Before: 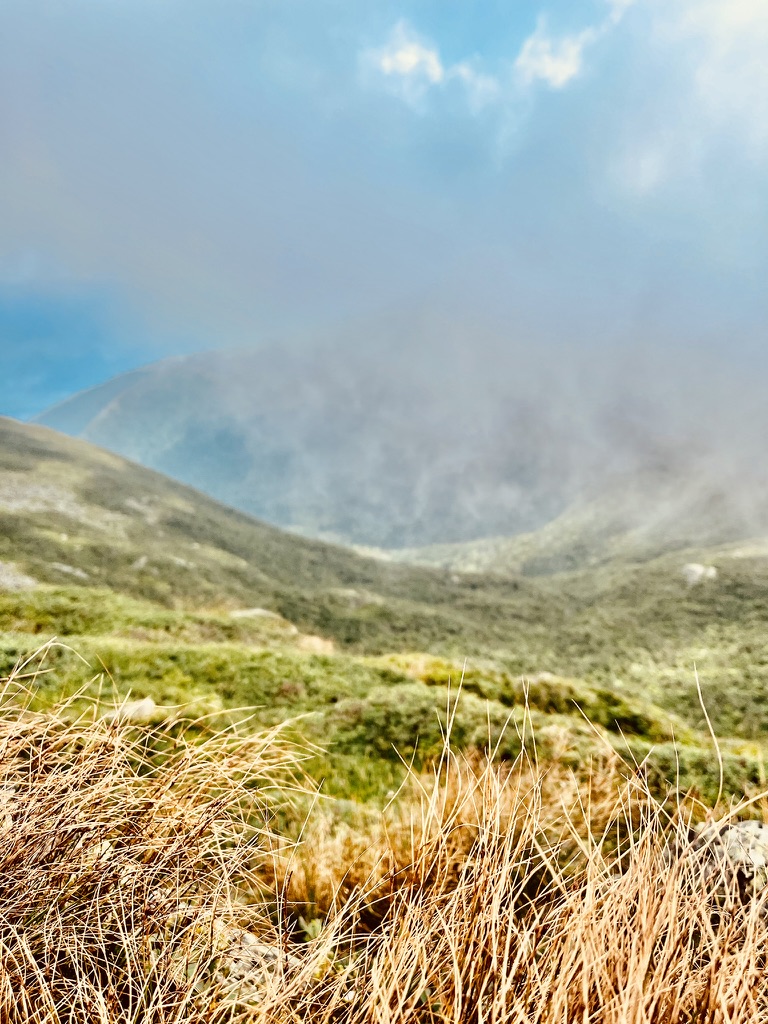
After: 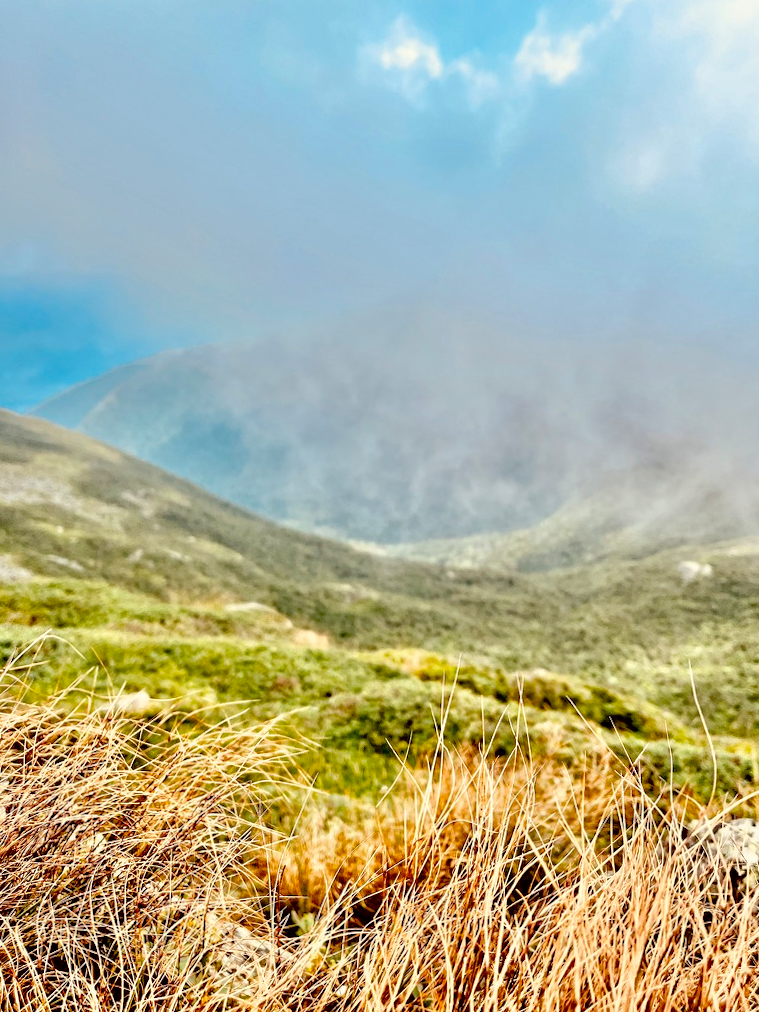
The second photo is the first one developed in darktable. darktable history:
exposure: black level correction 0.009, exposure 0.016 EV, compensate exposure bias true, compensate highlight preservation false
crop and rotate: angle -0.477°
tone equalizer: -8 EV 0.03 EV, -7 EV -0.031 EV, -6 EV 0.034 EV, -5 EV 0.048 EV, -4 EV 0.27 EV, -3 EV 0.645 EV, -2 EV 0.569 EV, -1 EV 0.201 EV, +0 EV 0.037 EV
